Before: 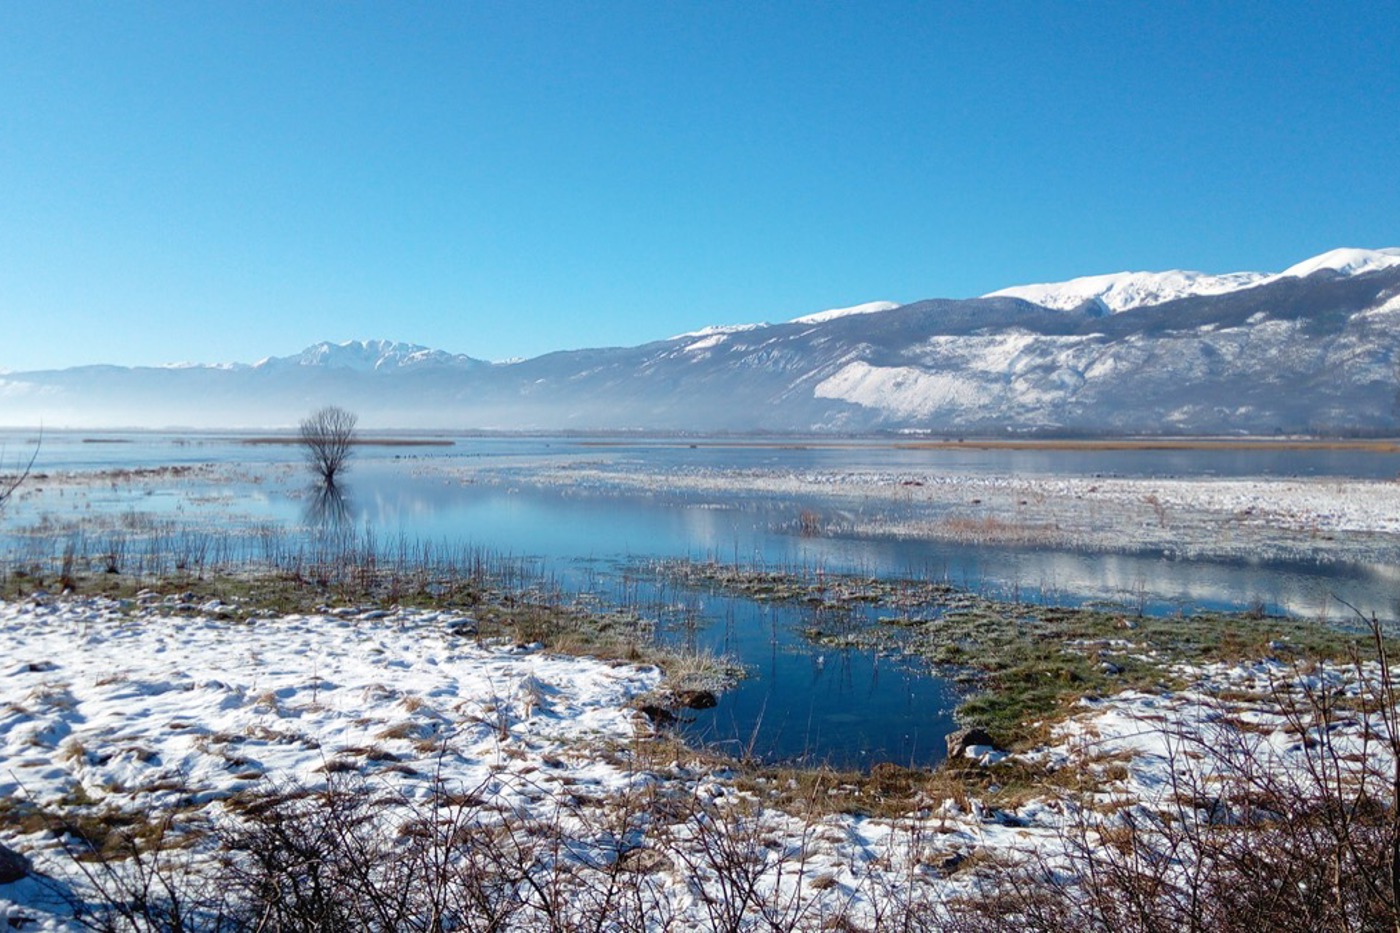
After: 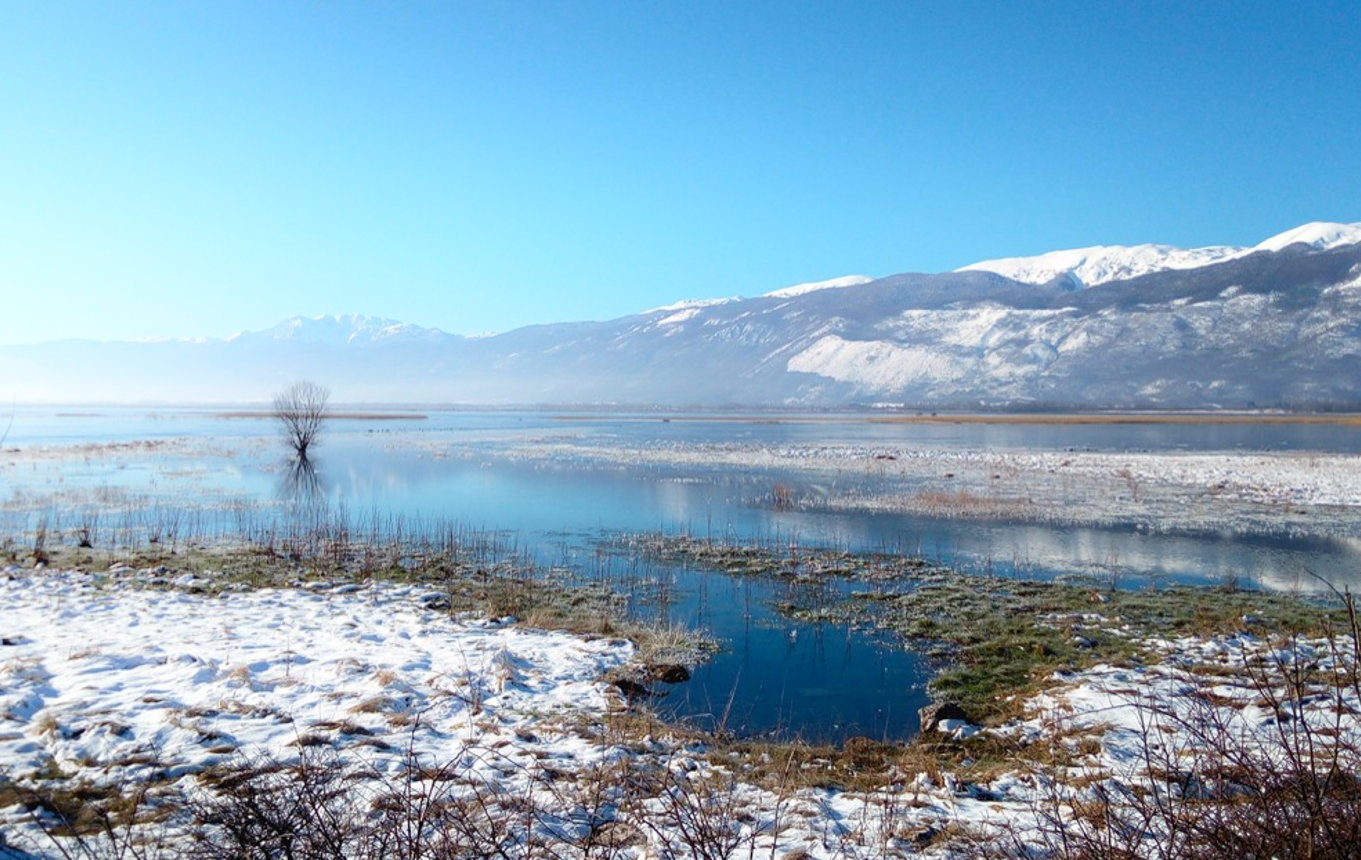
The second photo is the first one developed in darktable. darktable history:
shadows and highlights: shadows -89.67, highlights 91.71, soften with gaussian
color zones: curves: ch1 [(0, 0.523) (0.143, 0.545) (0.286, 0.52) (0.429, 0.506) (0.571, 0.503) (0.714, 0.503) (0.857, 0.508) (1, 0.523)], mix -62.77%
crop: left 1.979%, top 2.837%, right 0.741%, bottom 4.95%
